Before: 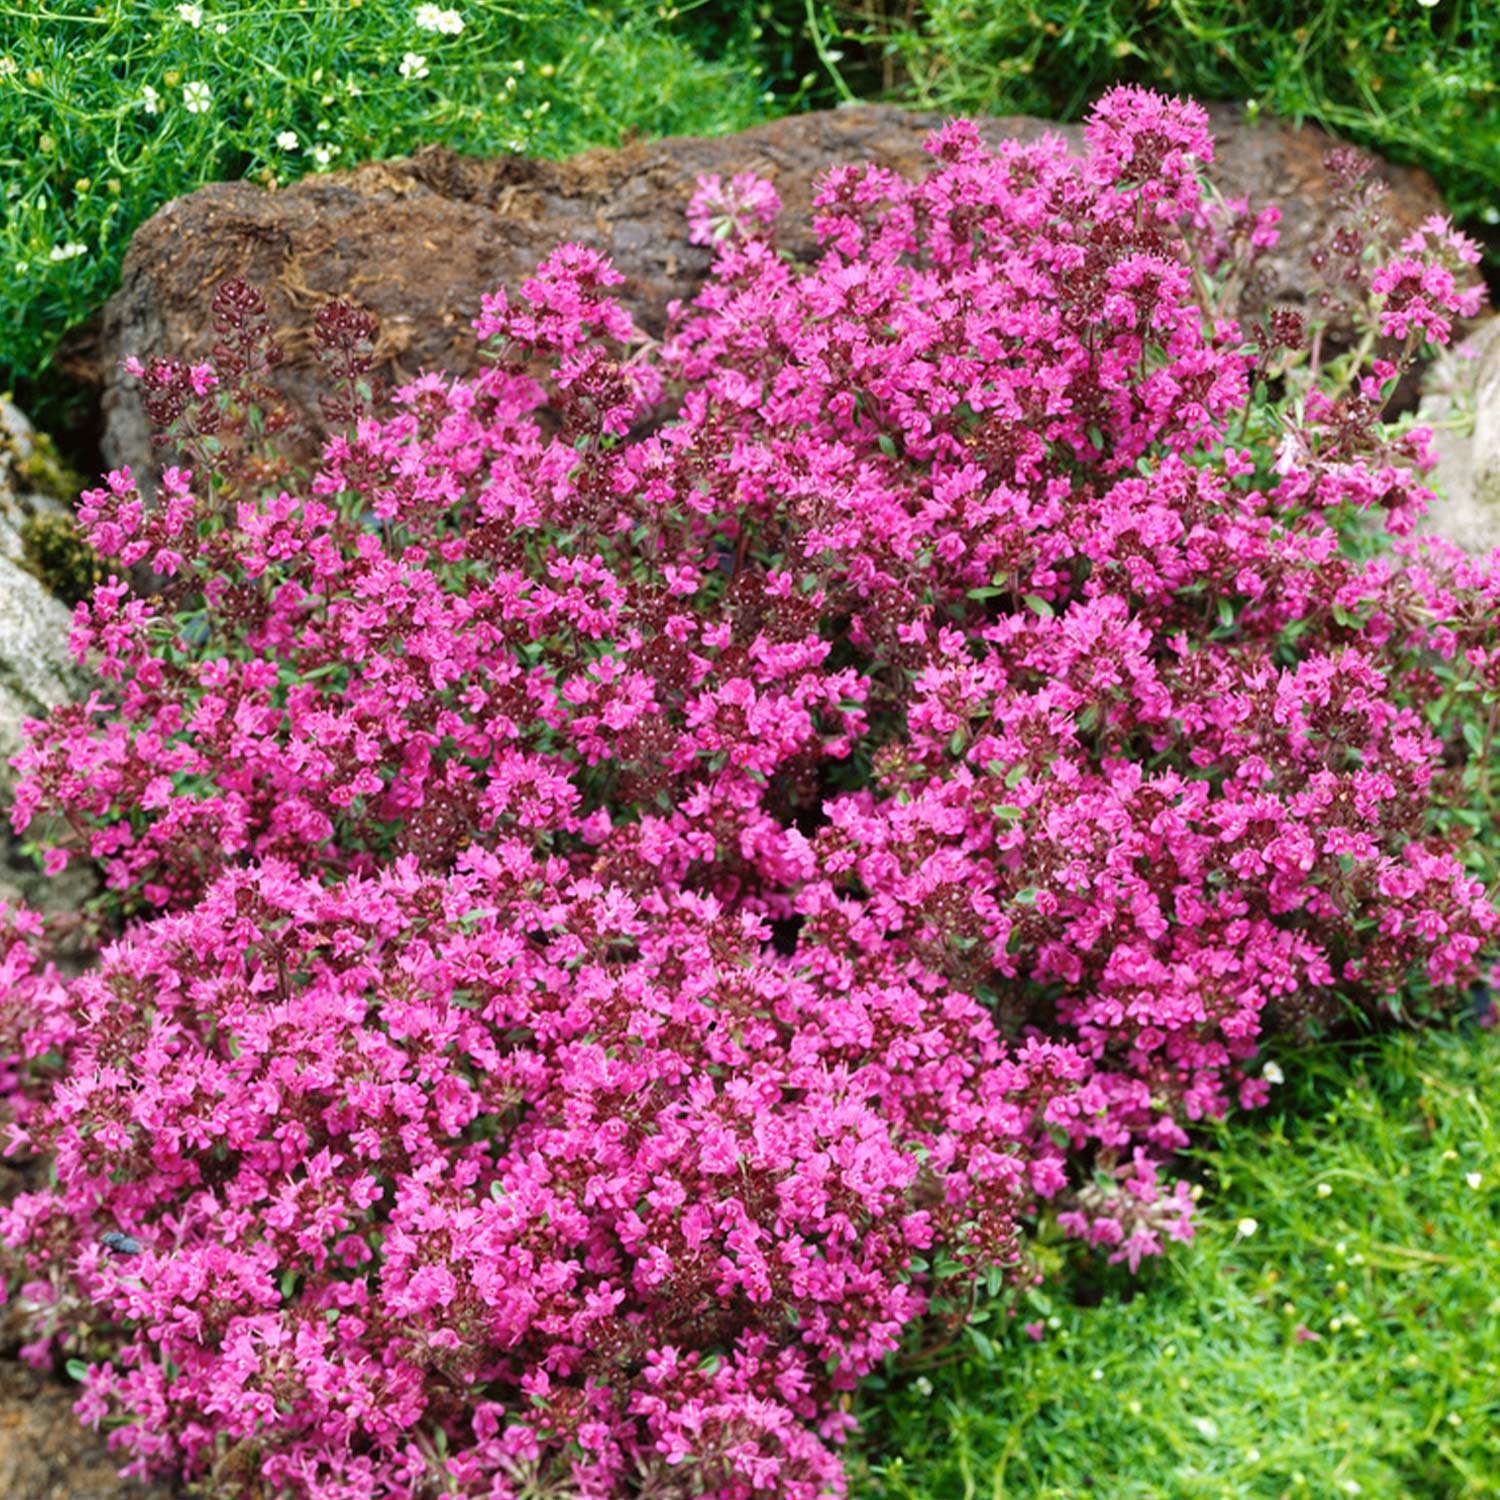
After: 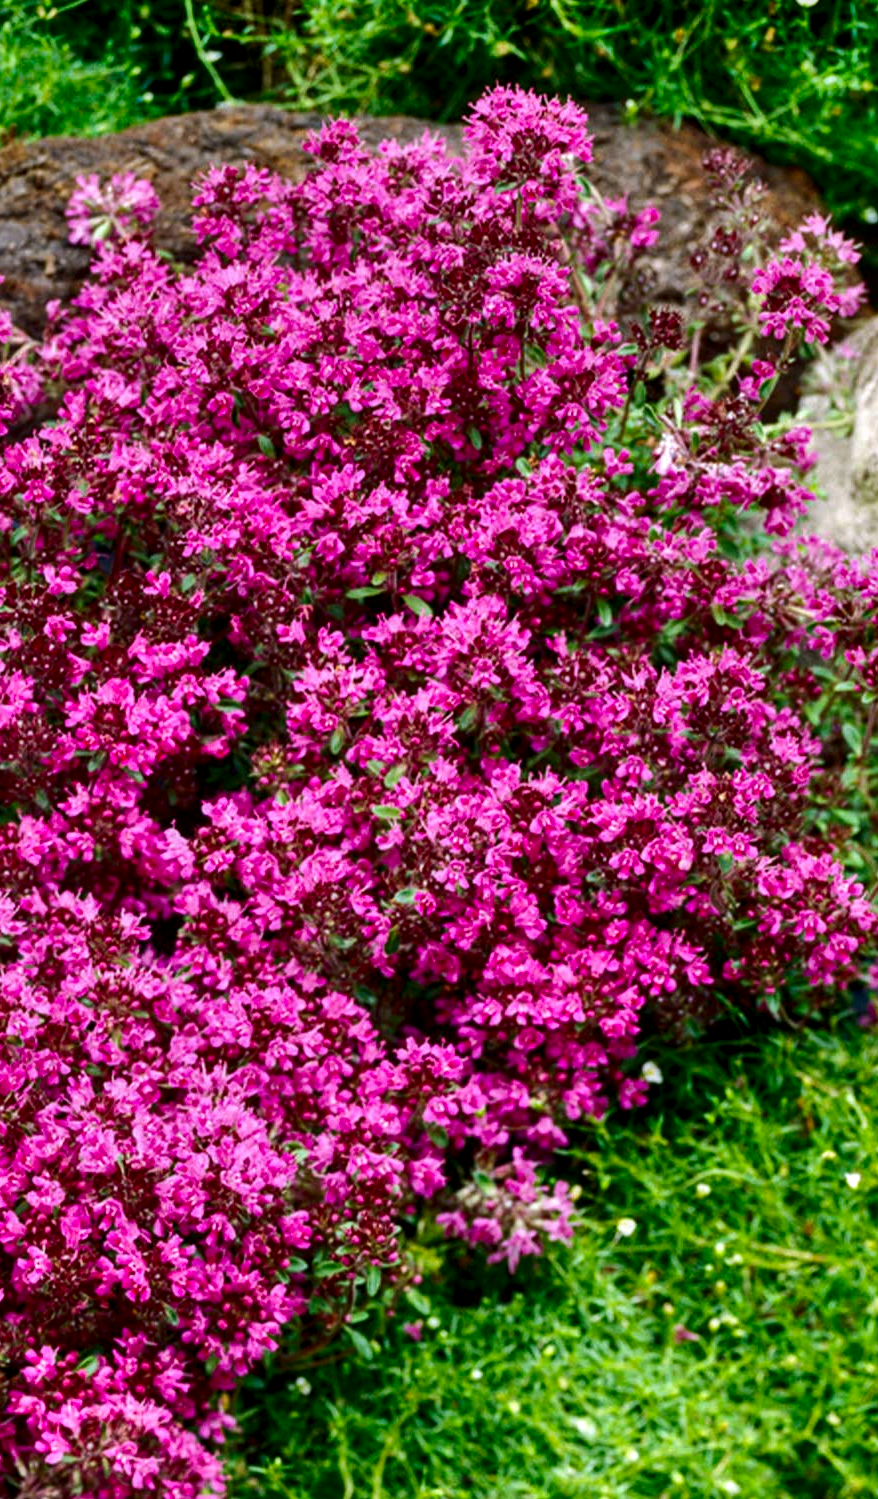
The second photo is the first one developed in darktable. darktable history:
local contrast: on, module defaults
crop: left 41.402%
shadows and highlights: soften with gaussian
contrast brightness saturation: contrast 0.1, brightness -0.26, saturation 0.14
